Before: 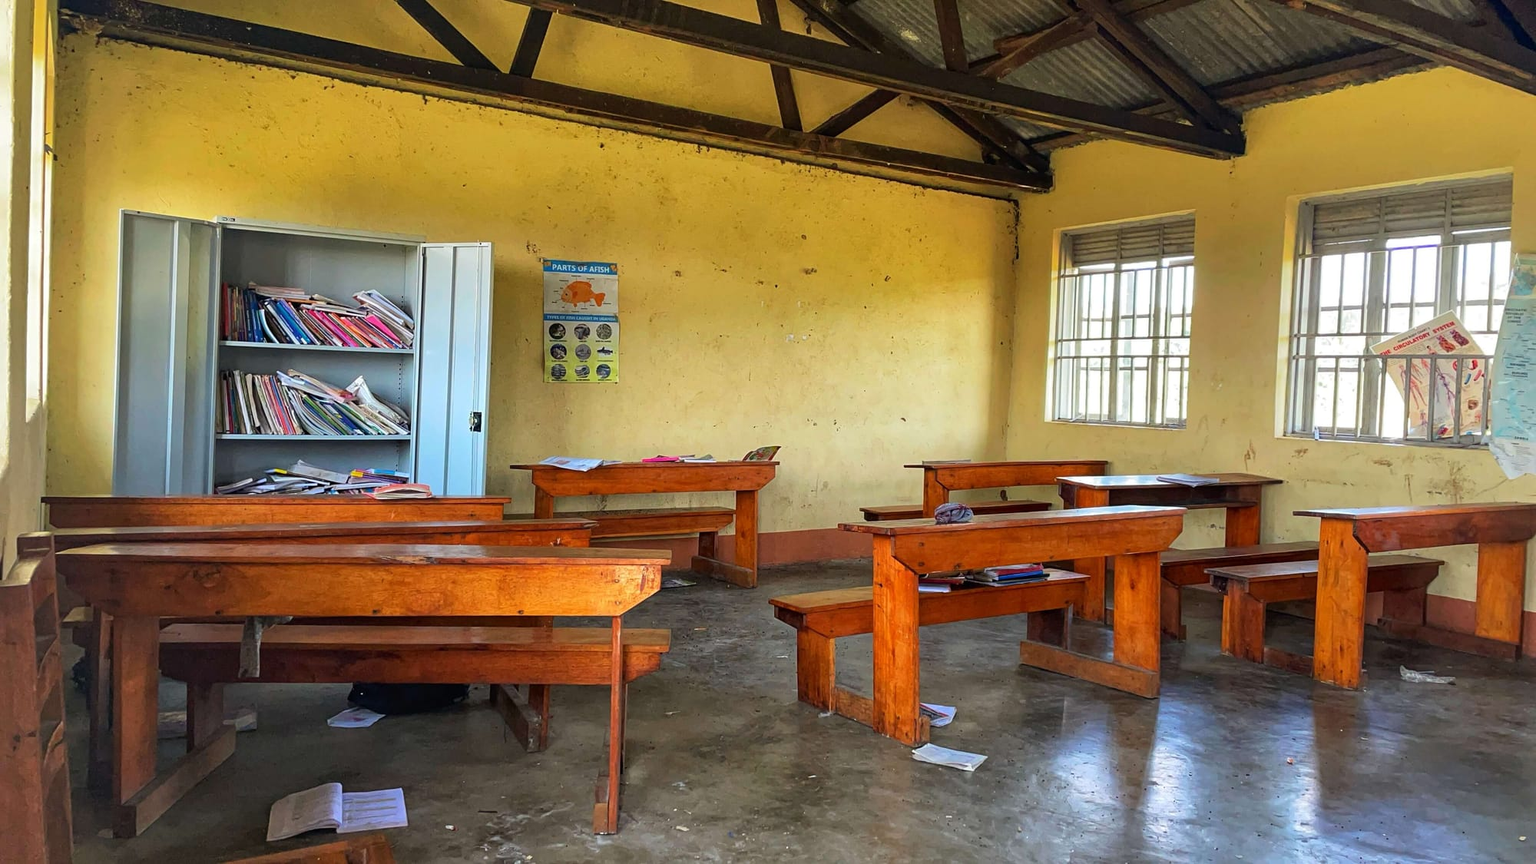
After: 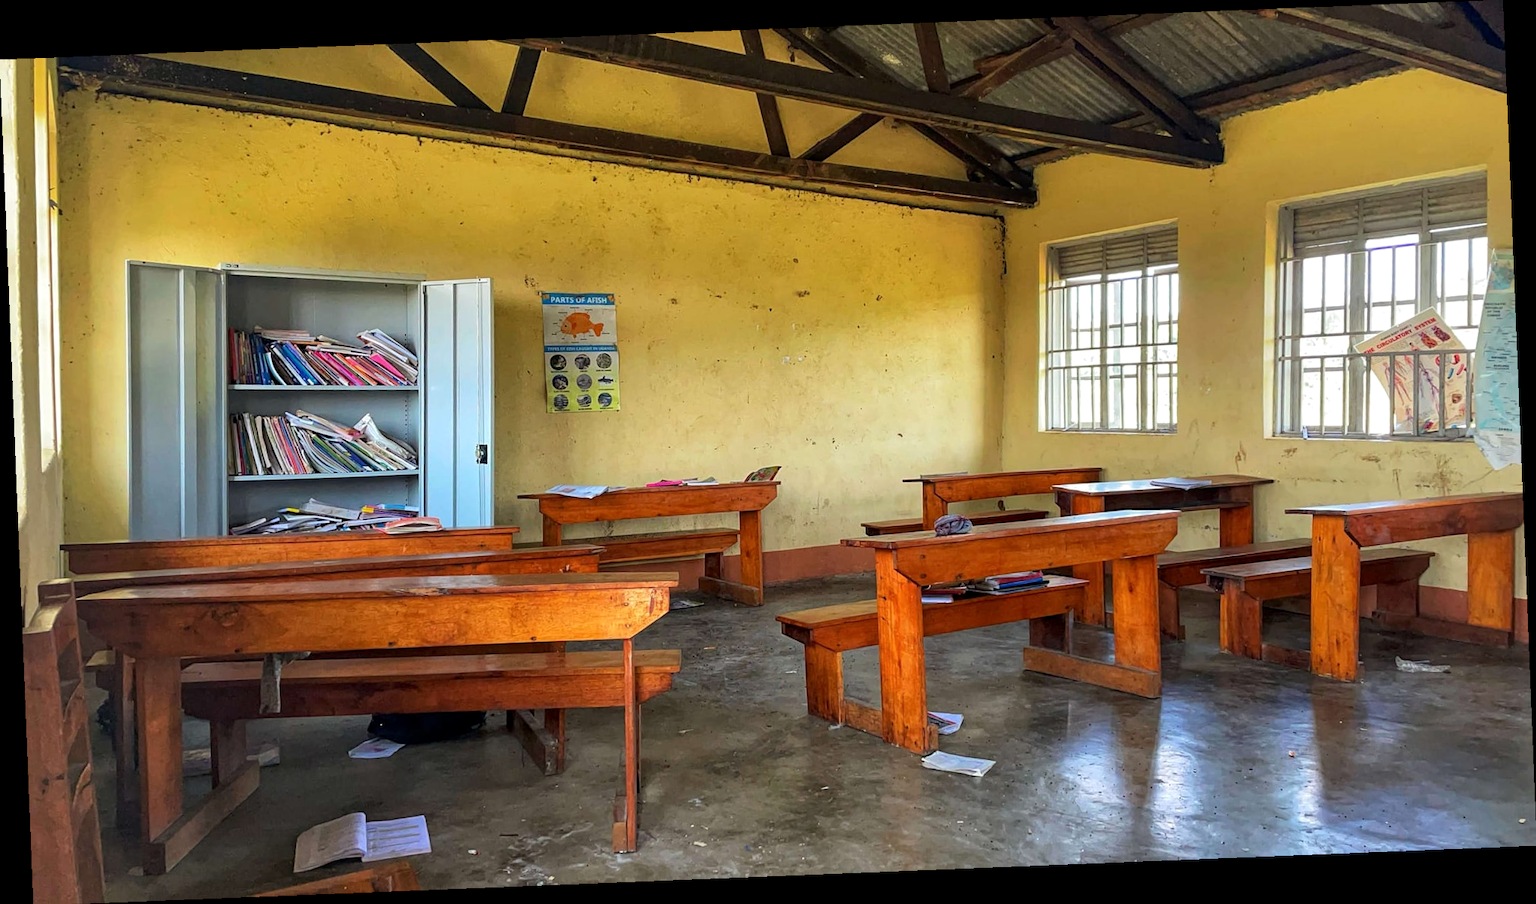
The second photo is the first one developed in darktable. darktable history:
rotate and perspective: rotation -2.29°, automatic cropping off
local contrast: highlights 100%, shadows 100%, detail 120%, midtone range 0.2
